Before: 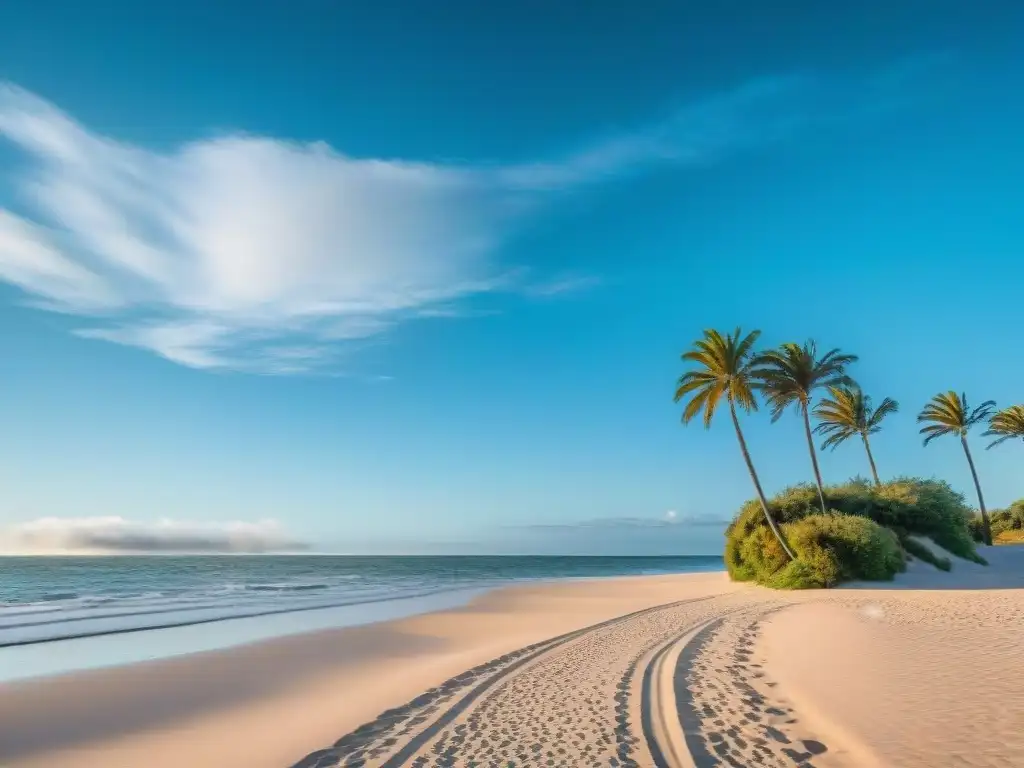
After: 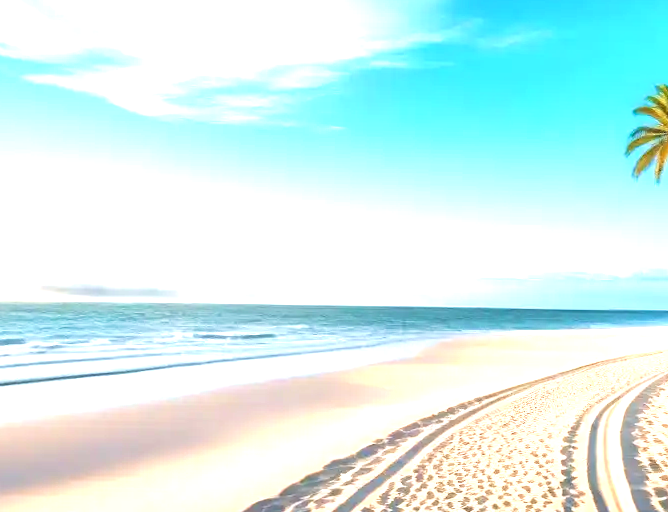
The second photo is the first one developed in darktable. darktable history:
velvia: on, module defaults
exposure: black level correction 0, exposure 1.494 EV, compensate highlight preservation false
crop and rotate: angle -0.859°, left 3.984%, top 31.994%, right 29.459%
